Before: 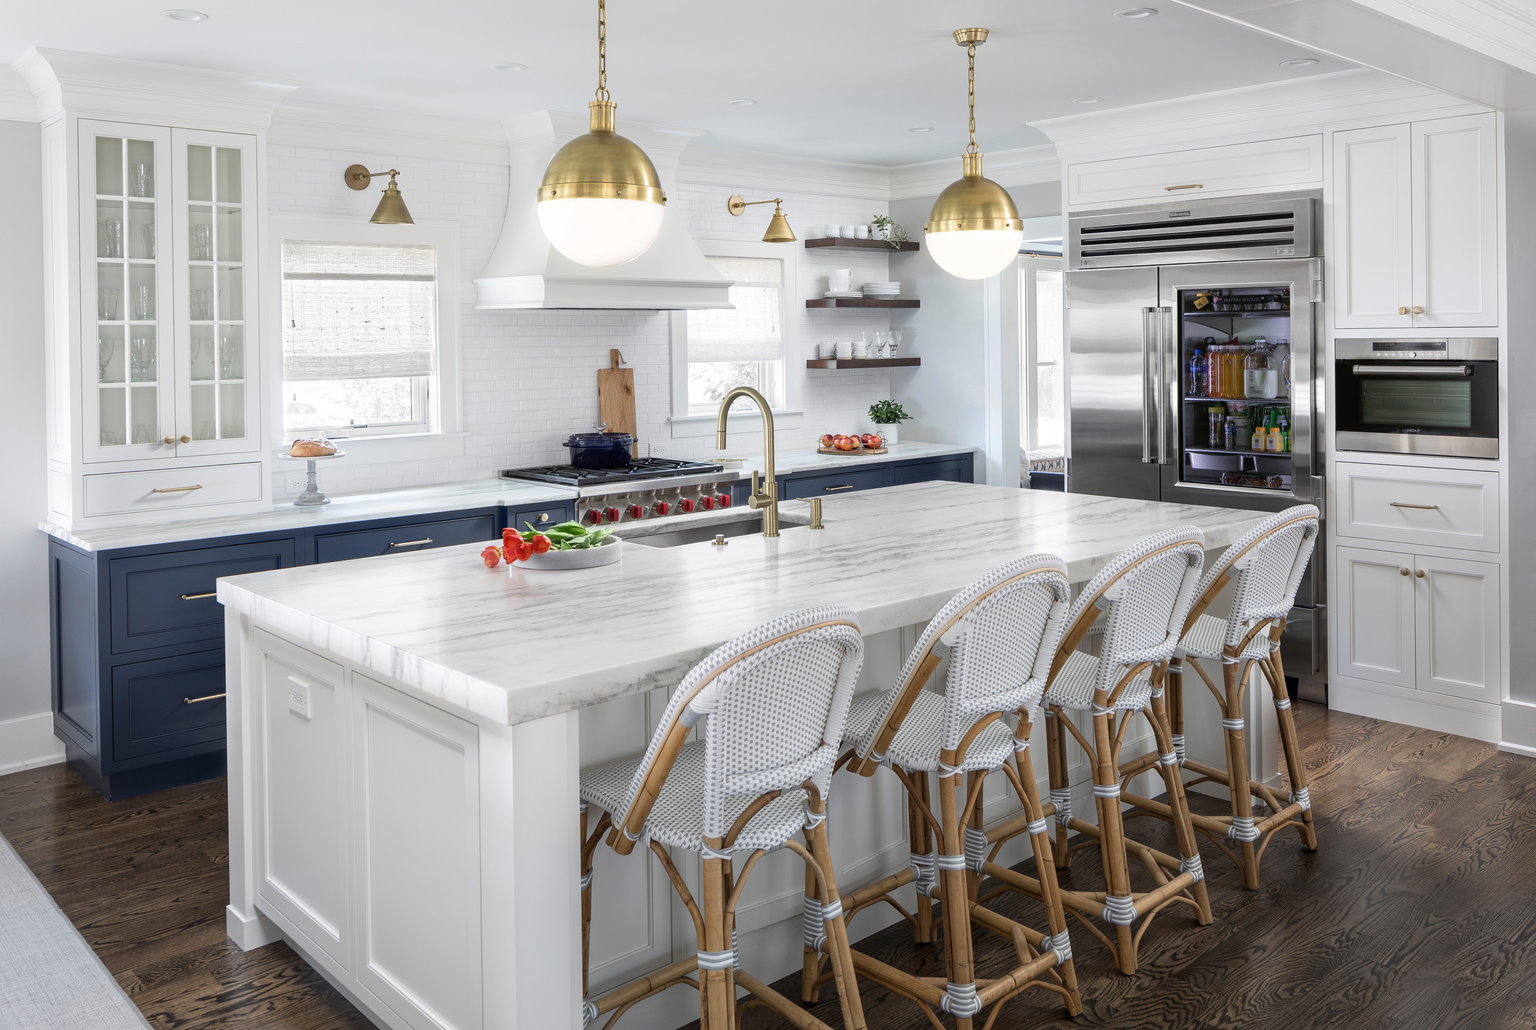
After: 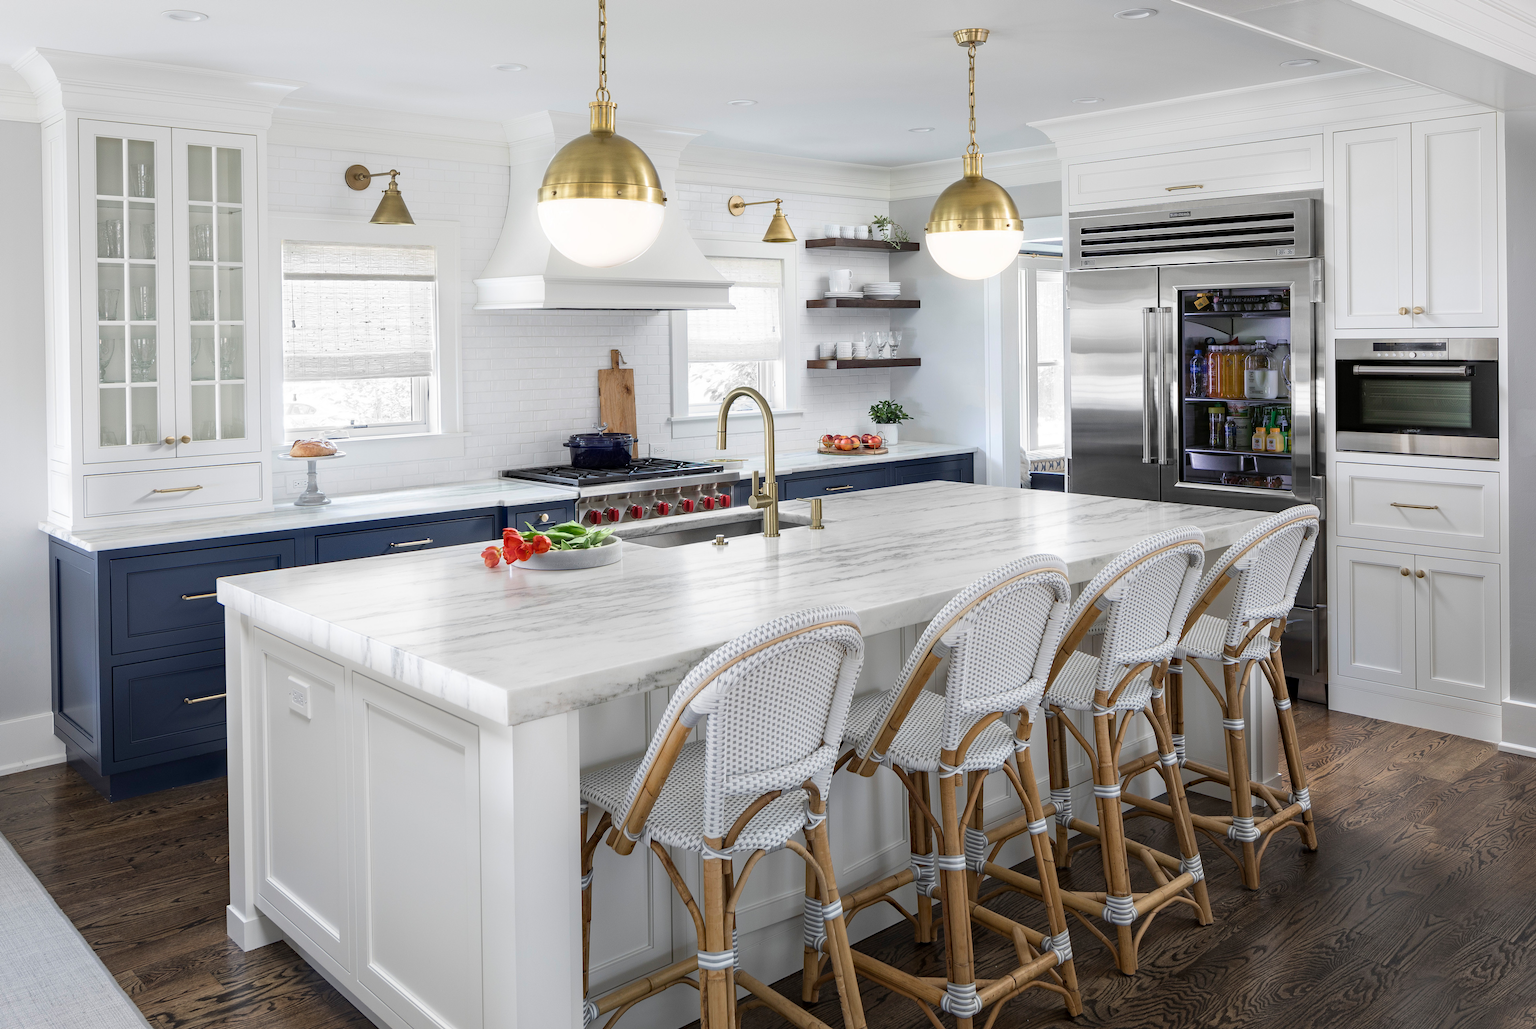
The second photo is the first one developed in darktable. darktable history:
white balance: emerald 1
haze removal: compatibility mode true, adaptive false
